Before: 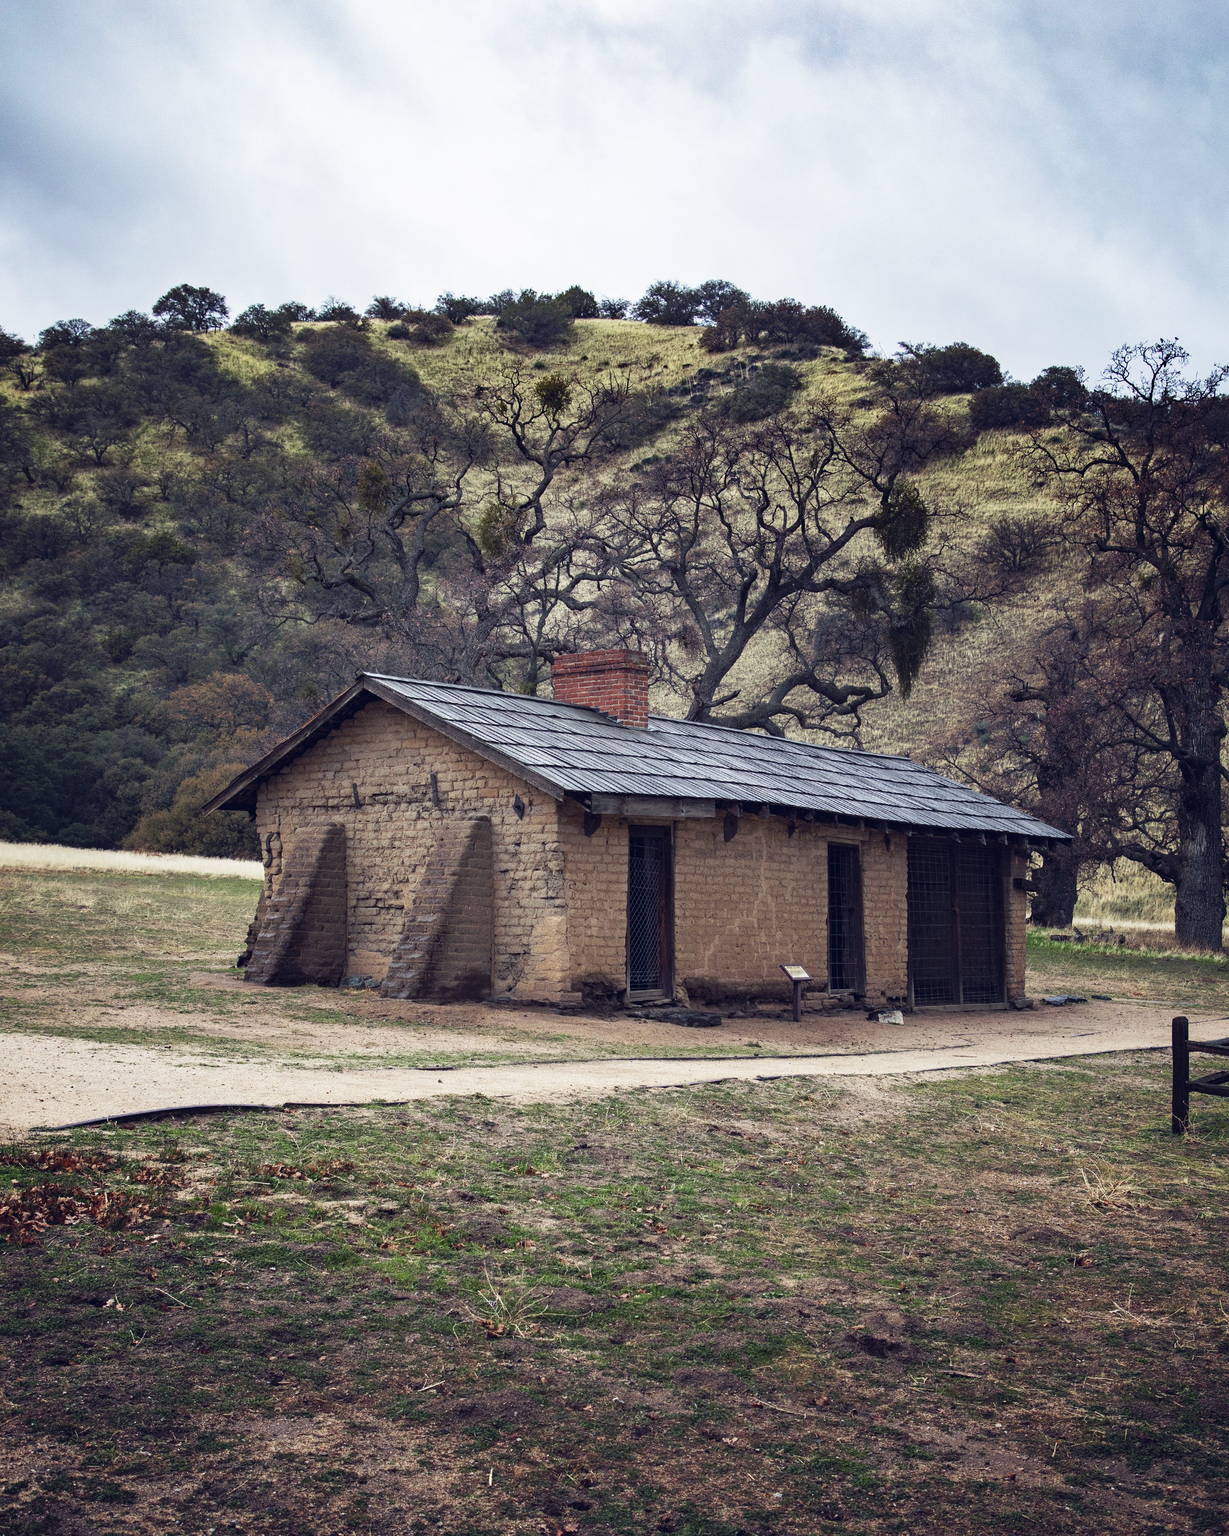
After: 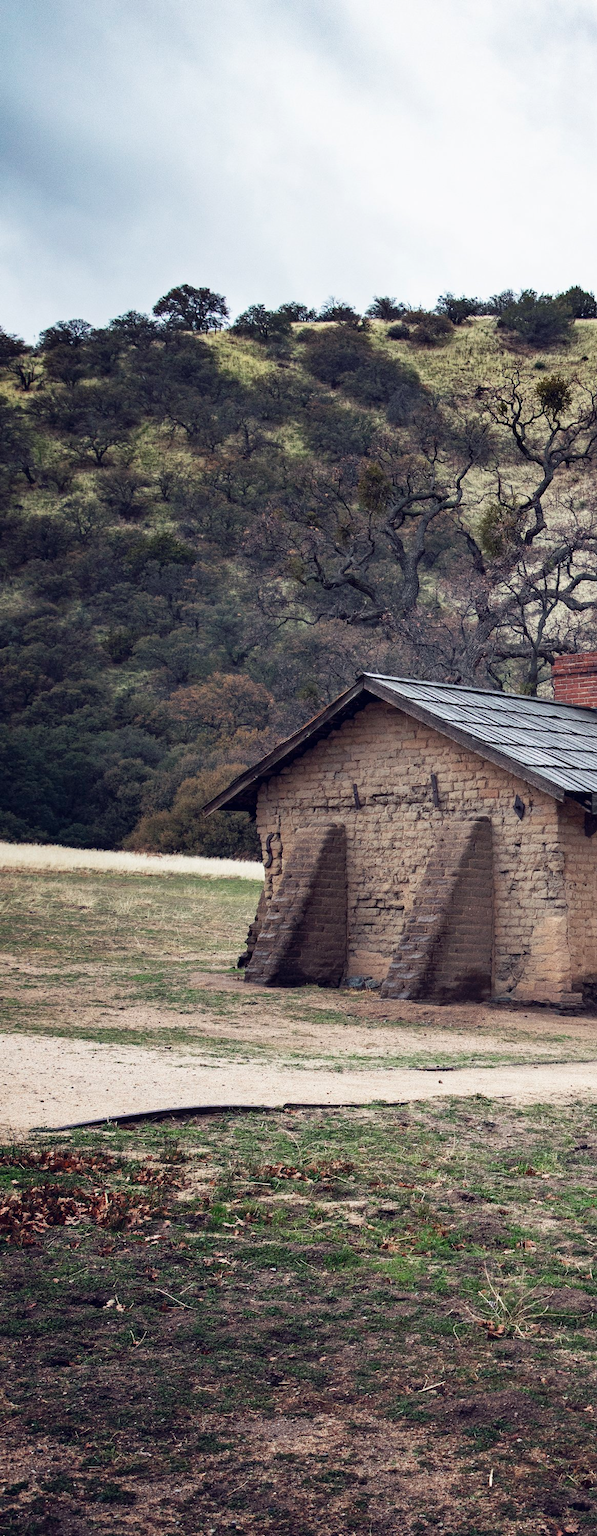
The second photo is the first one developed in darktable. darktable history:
crop and rotate: left 0.042%, top 0%, right 51.303%
color correction: highlights b* 0.04, saturation 0.866
